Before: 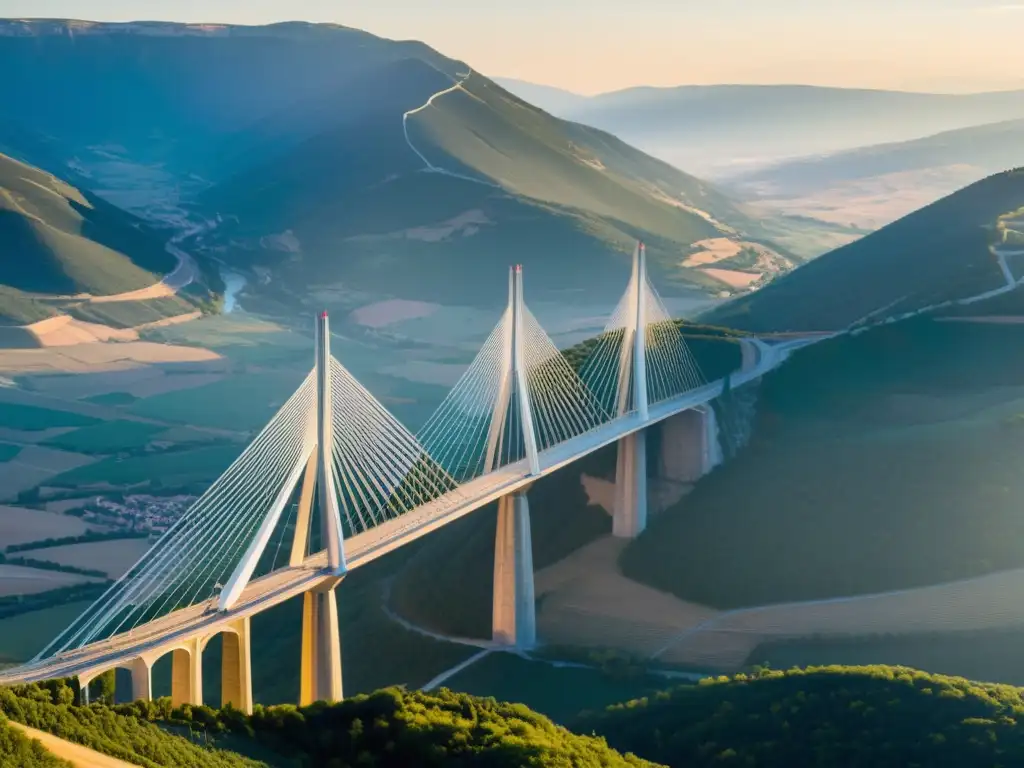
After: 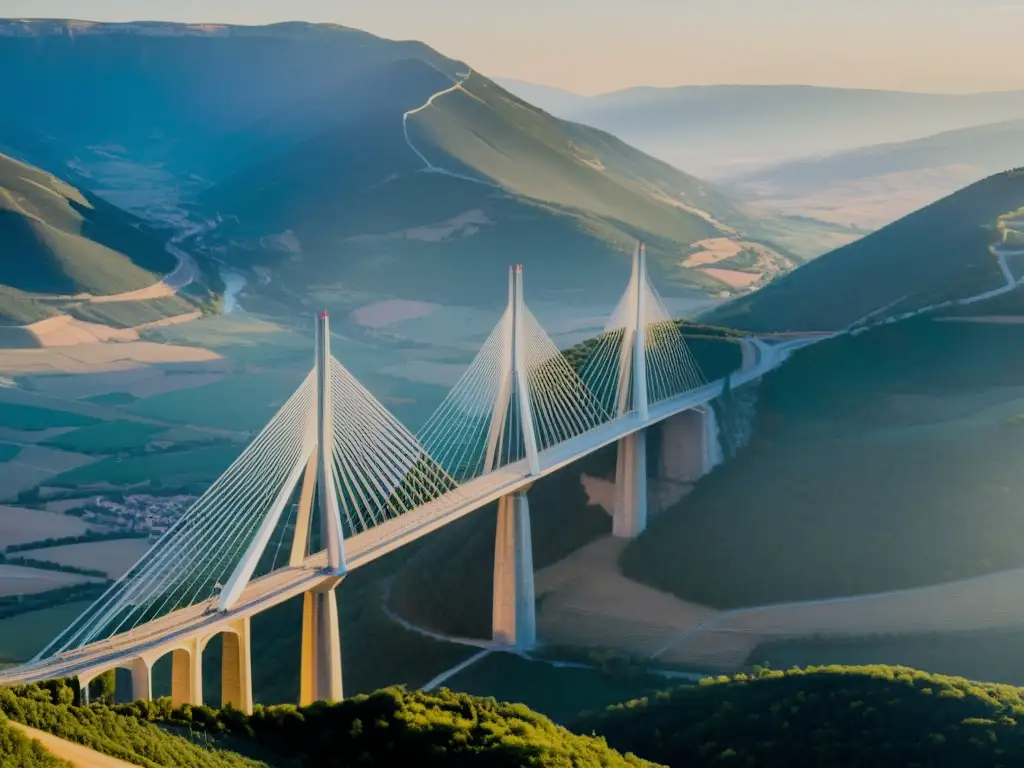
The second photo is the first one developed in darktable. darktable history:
filmic rgb: black relative exposure -7.65 EV, white relative exposure 4.56 EV, threshold 3.02 EV, hardness 3.61, iterations of high-quality reconstruction 0, enable highlight reconstruction true
